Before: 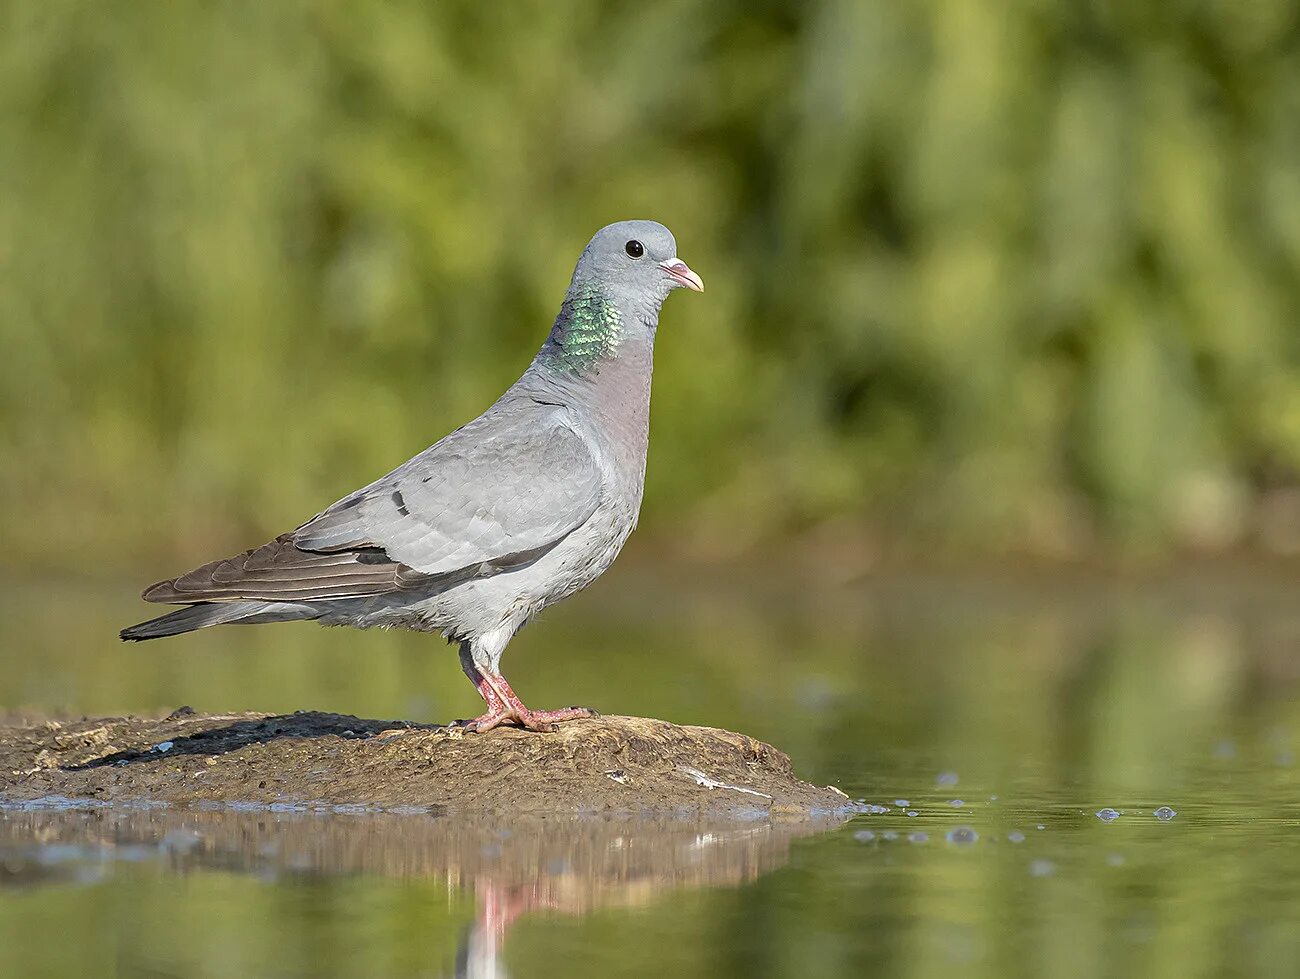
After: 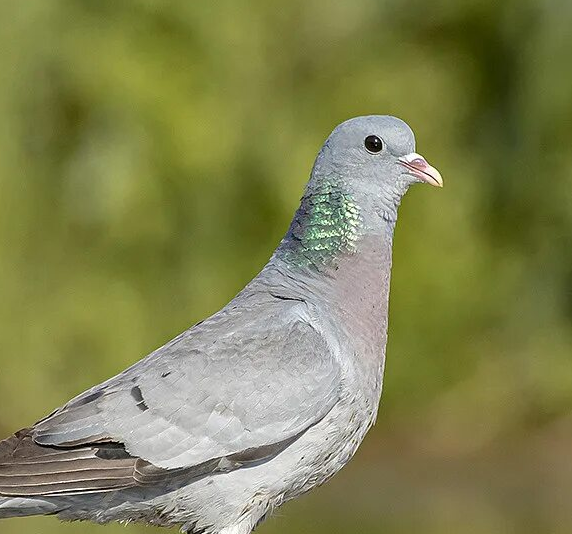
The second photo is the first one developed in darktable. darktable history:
crop: left 20.105%, top 10.751%, right 35.887%, bottom 34.629%
